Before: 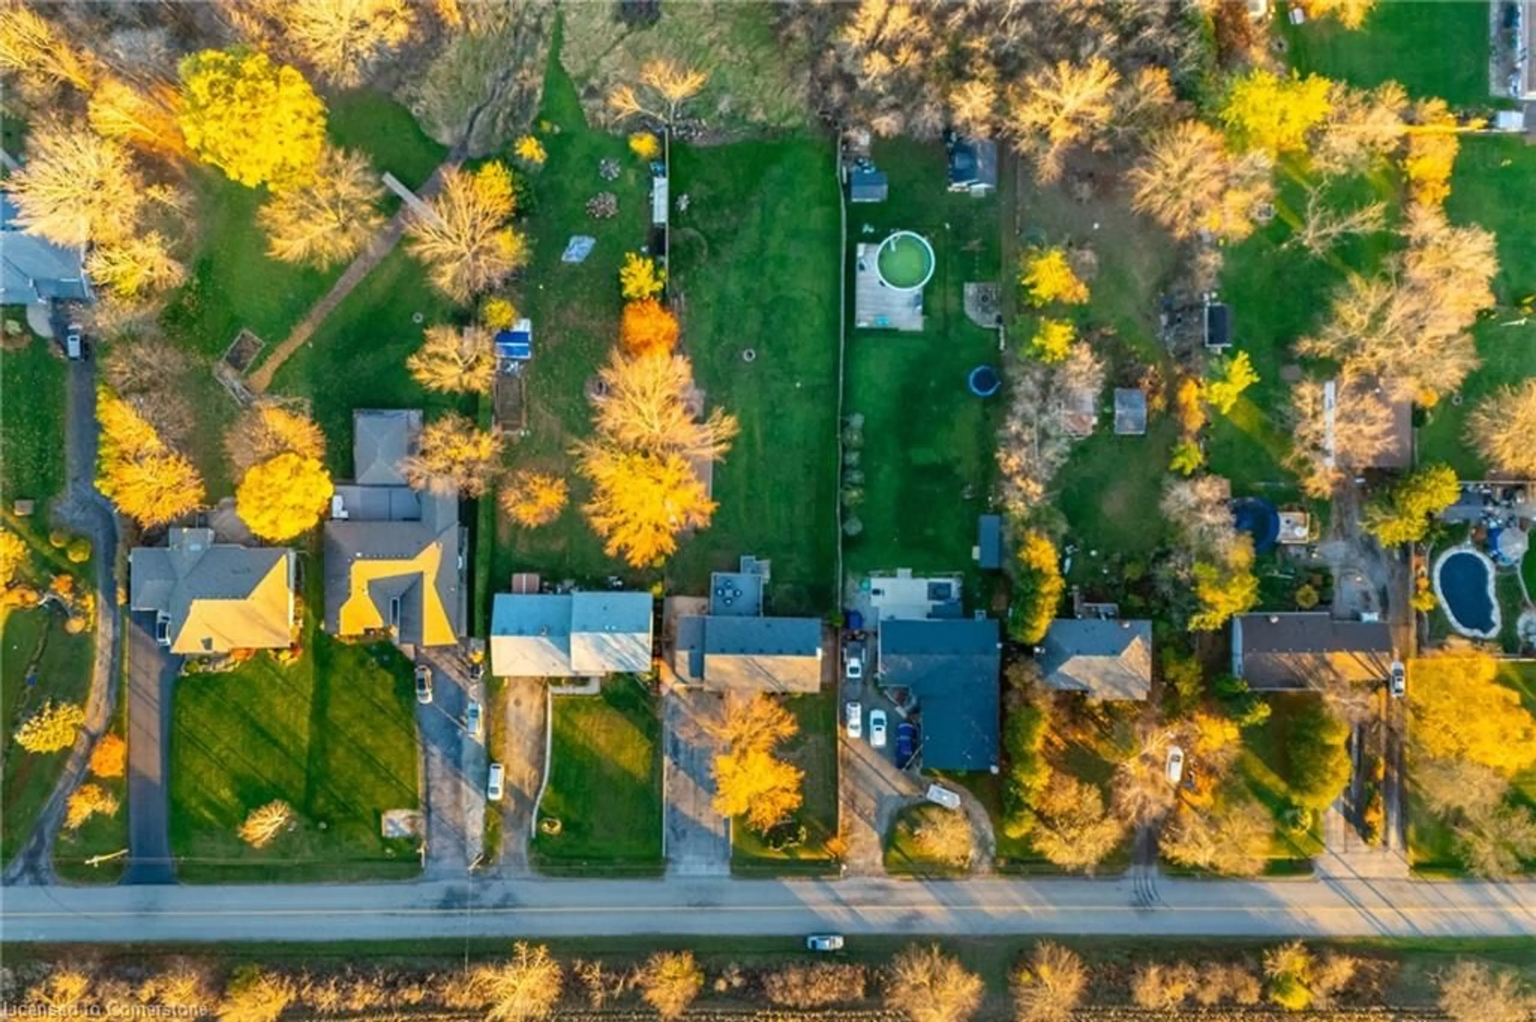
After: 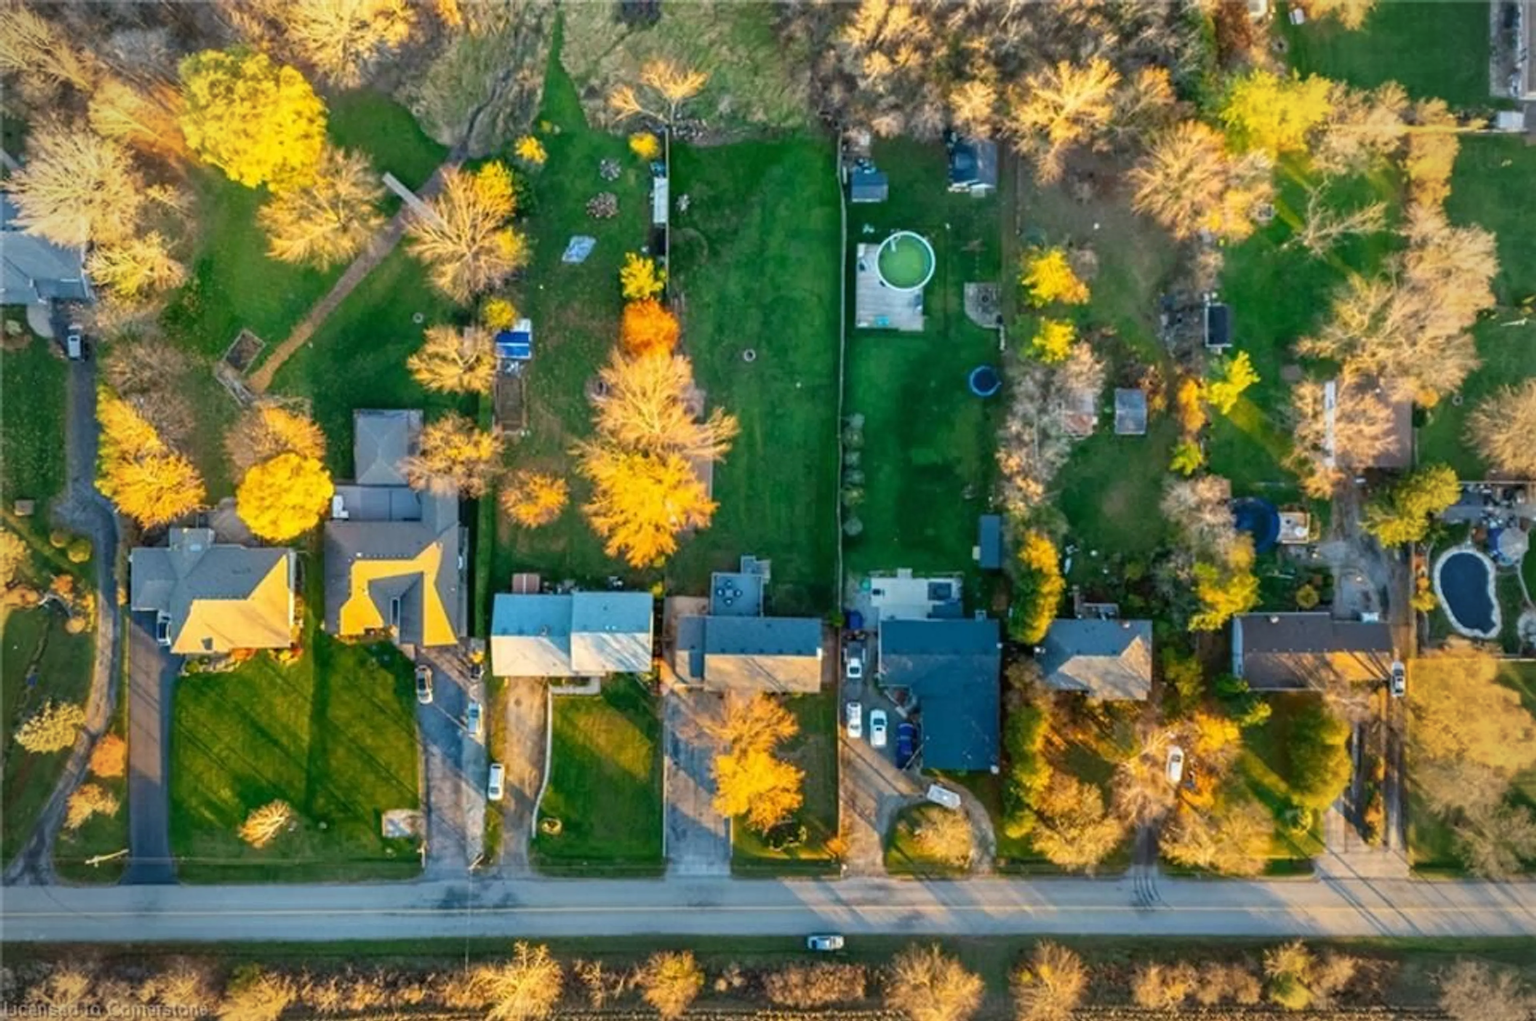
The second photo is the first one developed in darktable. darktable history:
vignetting: center (-0.013, 0)
